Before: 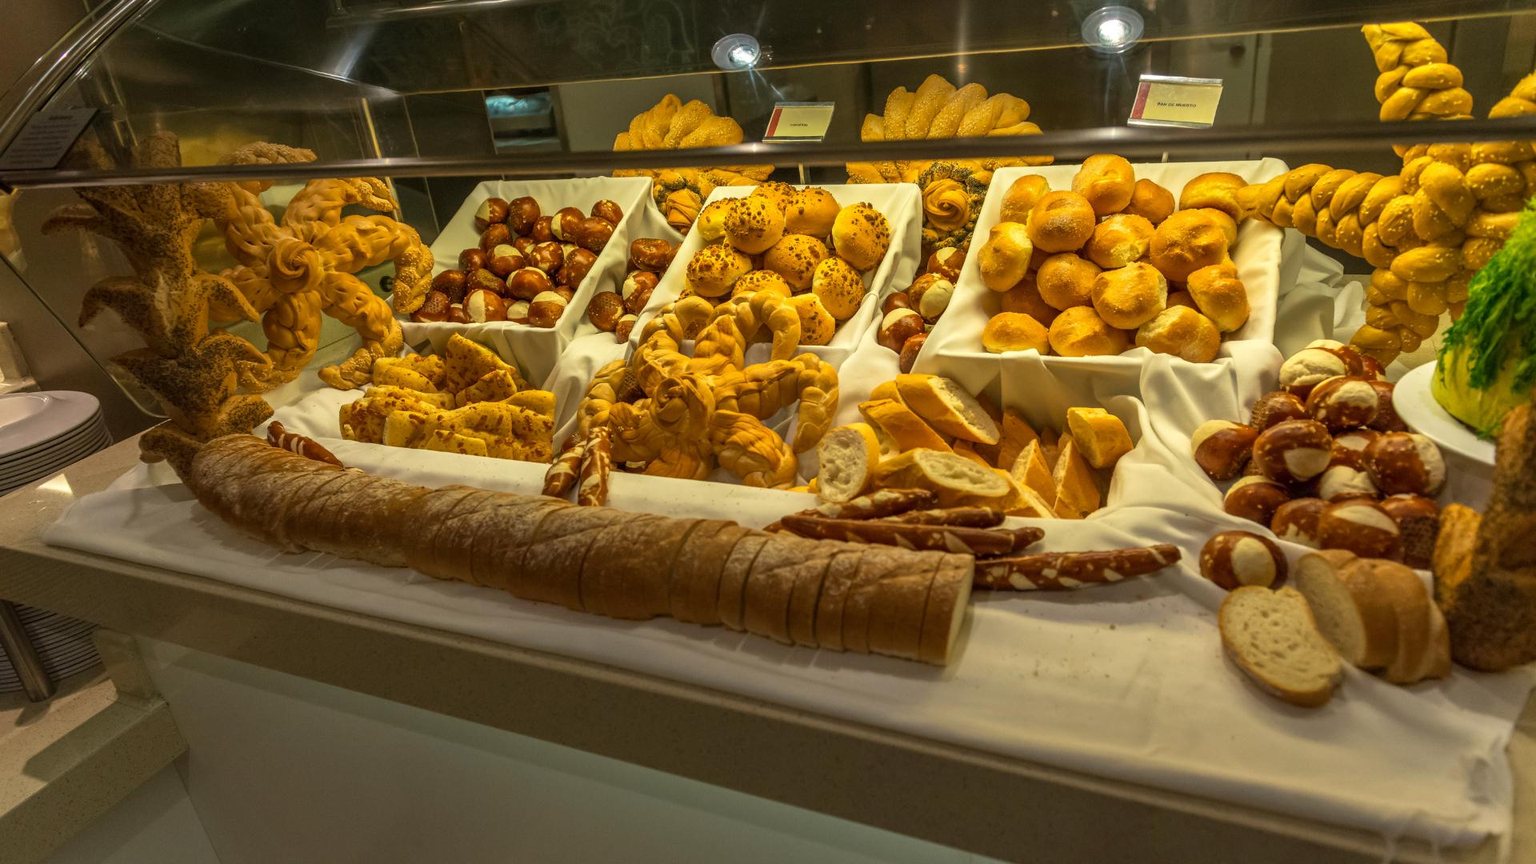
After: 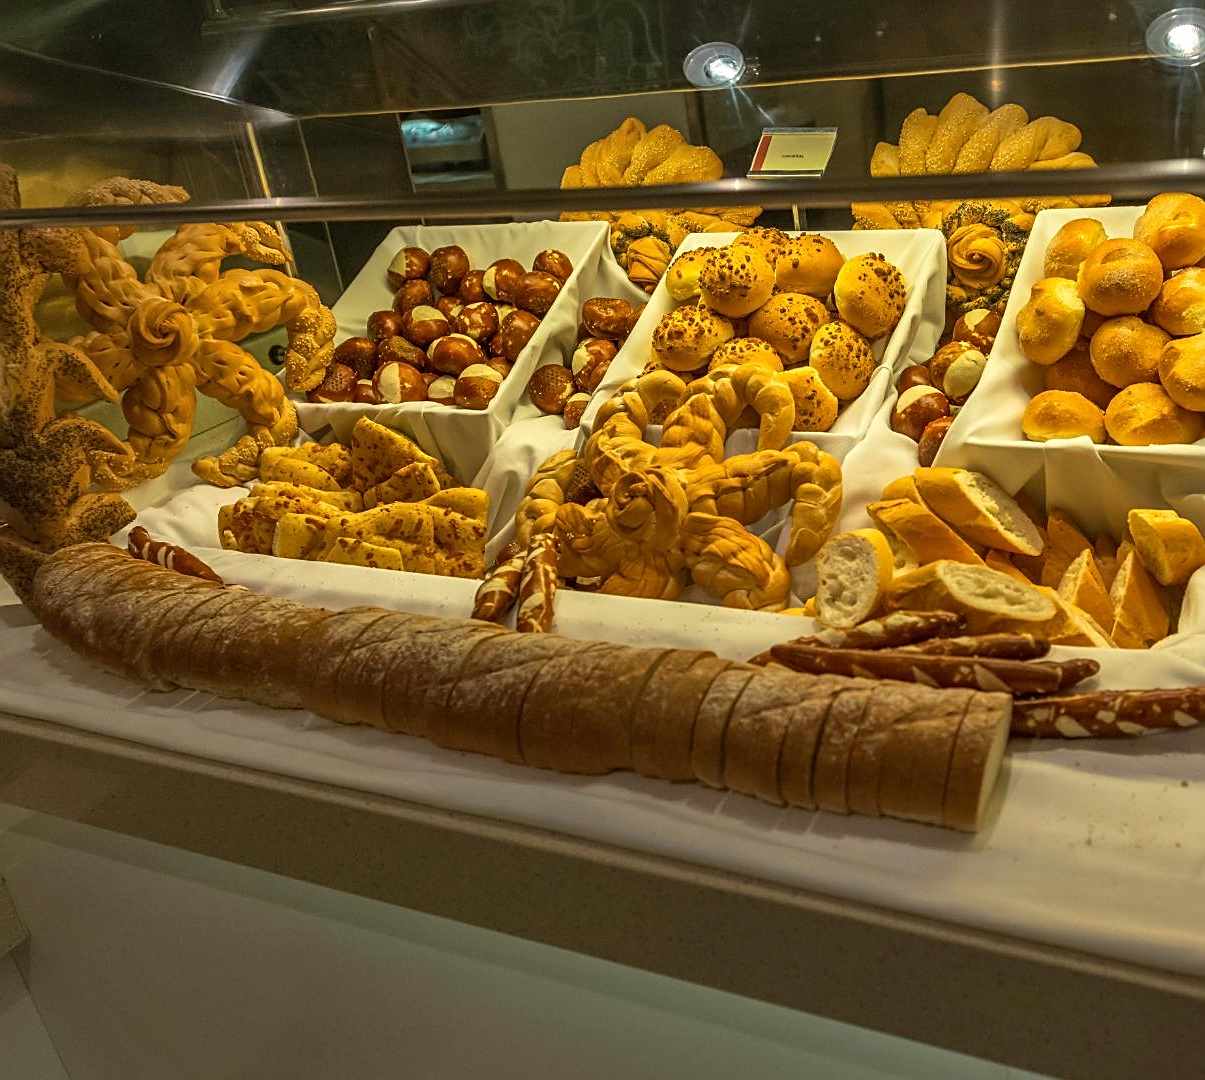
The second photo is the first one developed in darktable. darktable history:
shadows and highlights: shadows 31.94, highlights -31.79, soften with gaussian
sharpen: on, module defaults
crop: left 10.752%, right 26.451%
